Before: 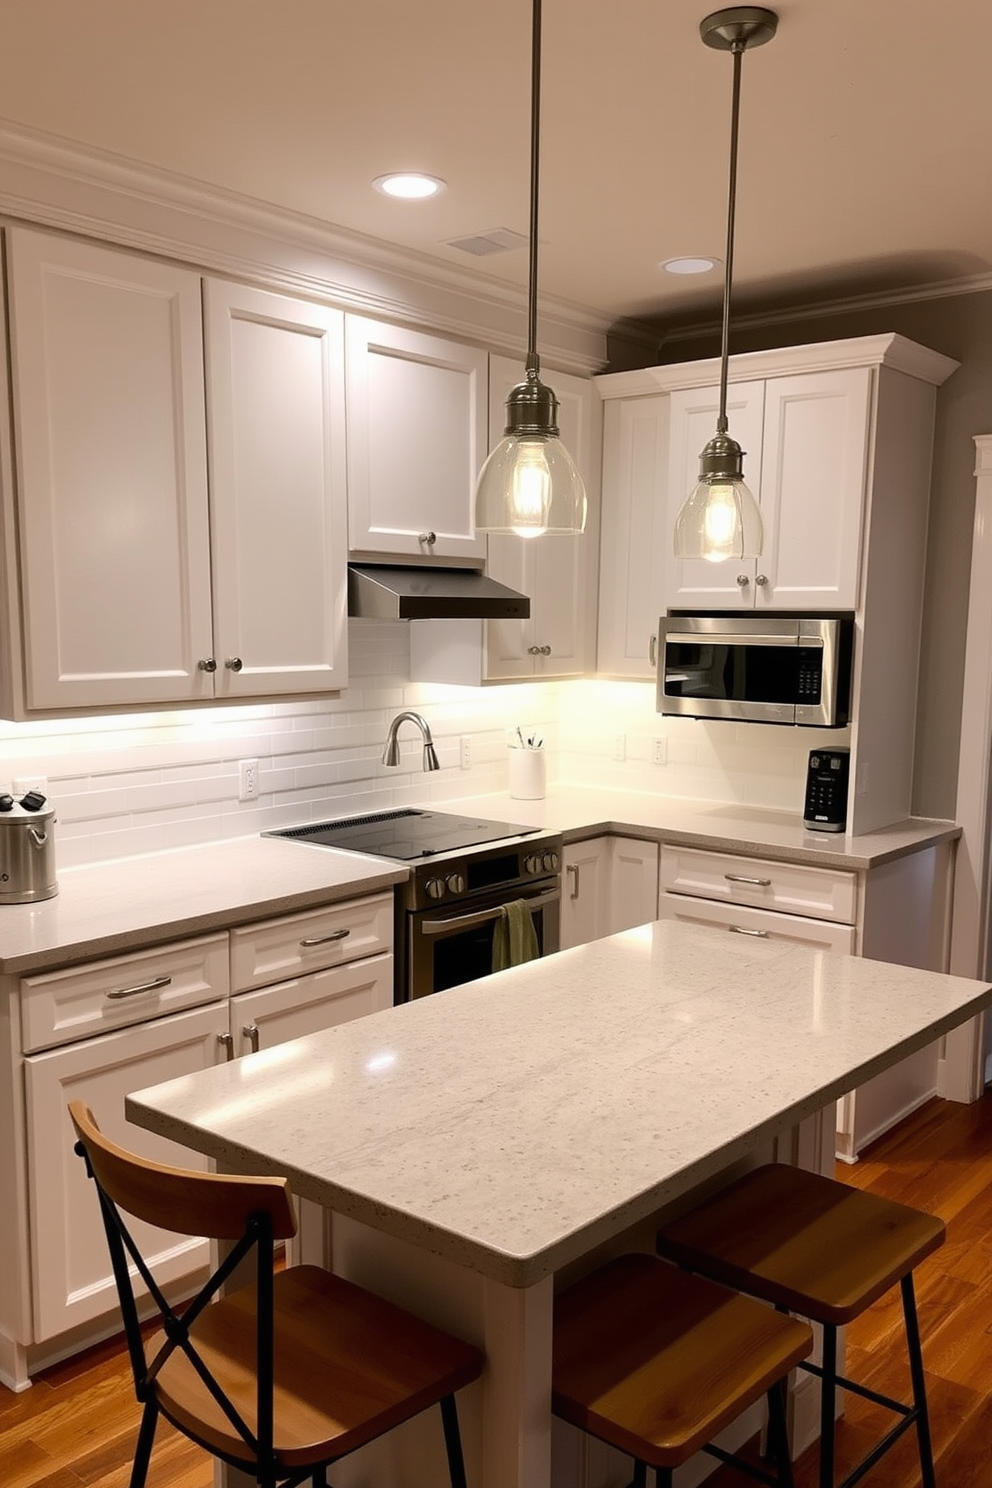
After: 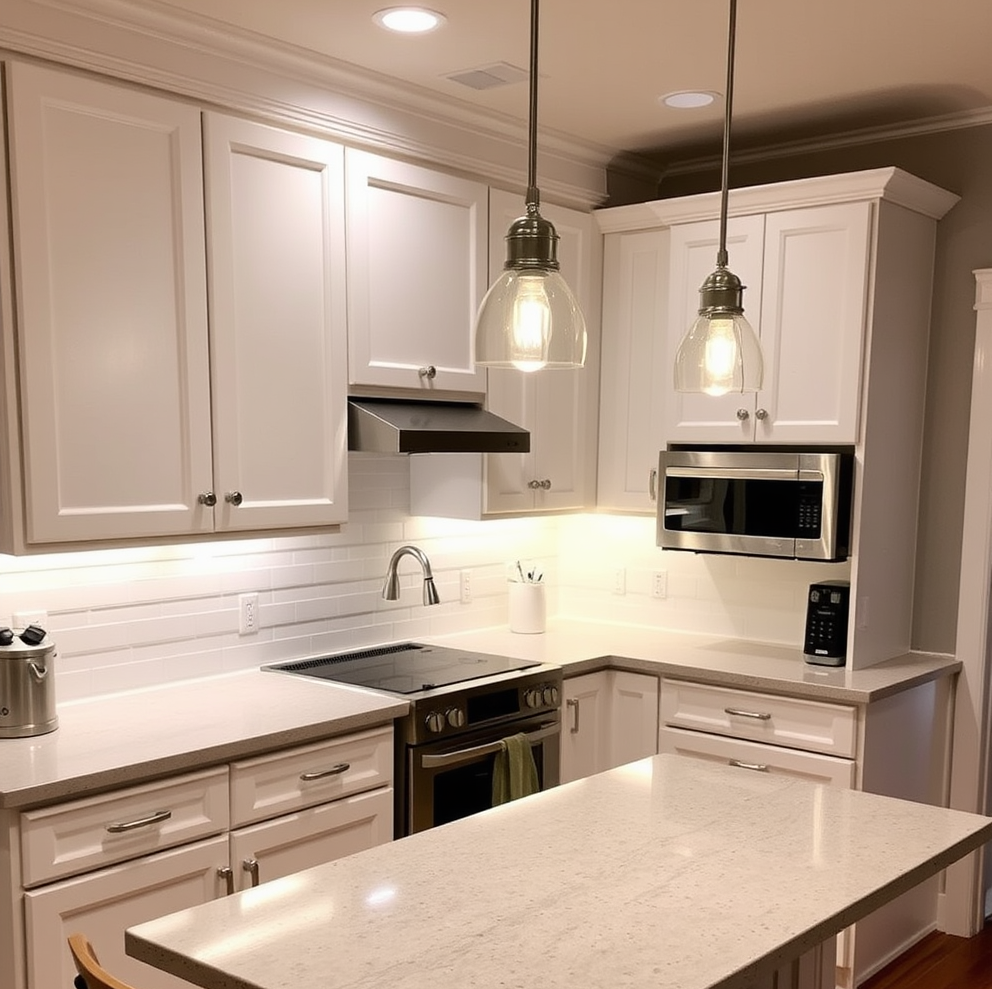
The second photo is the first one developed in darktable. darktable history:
crop: top 11.178%, bottom 22.345%
